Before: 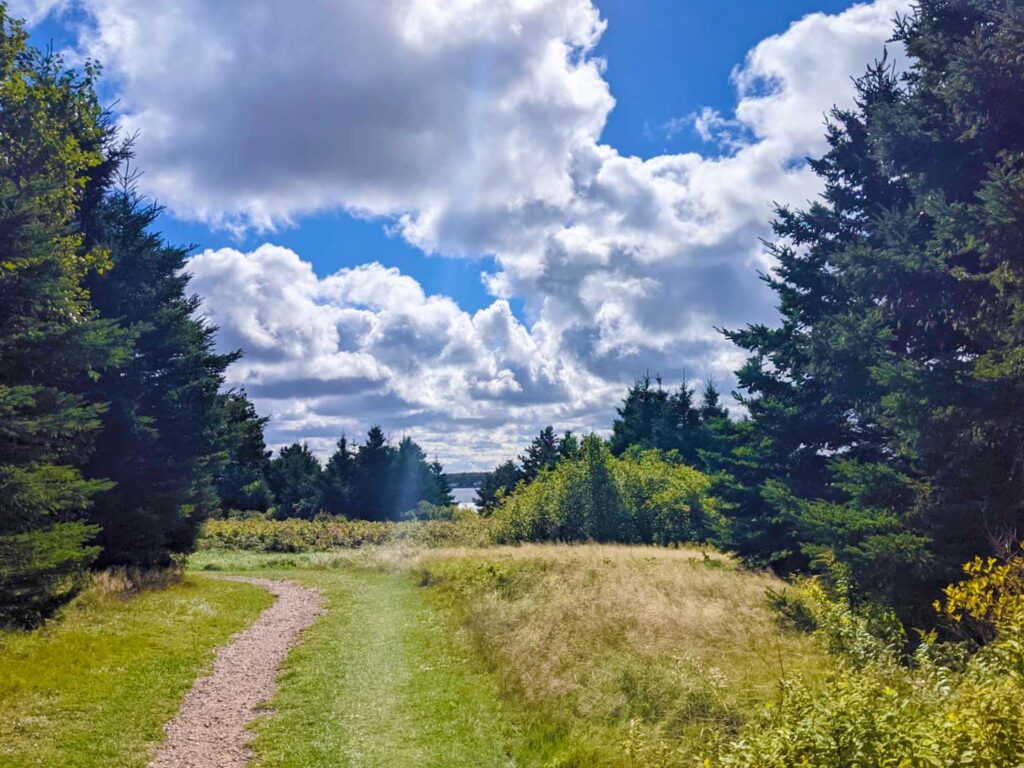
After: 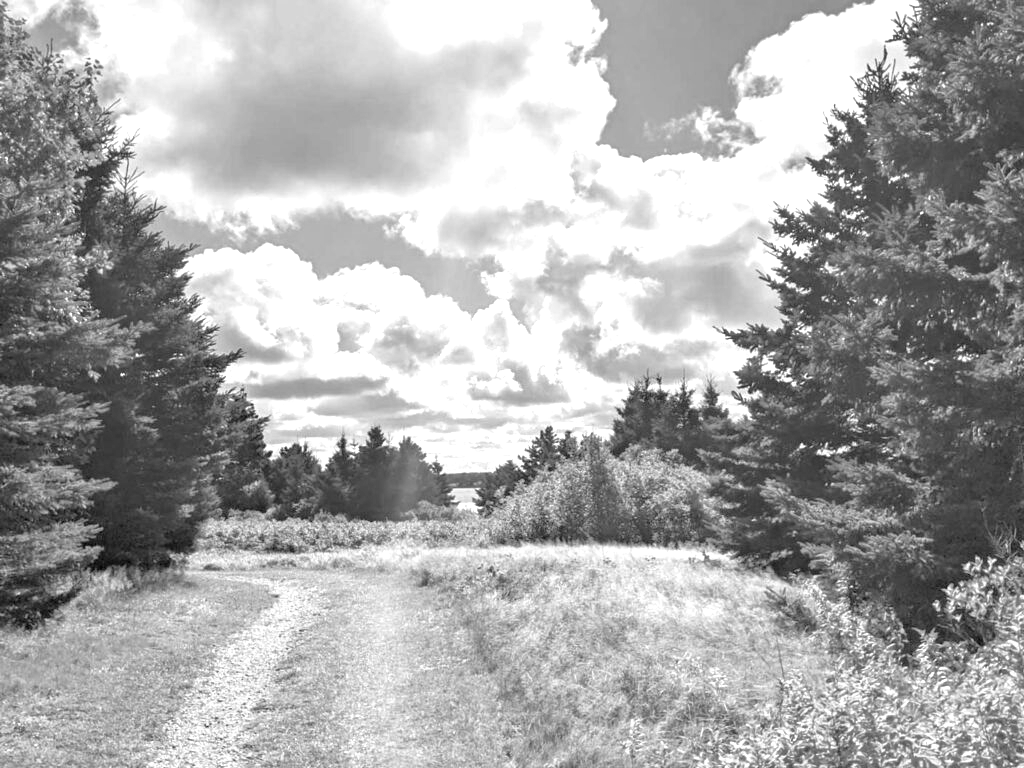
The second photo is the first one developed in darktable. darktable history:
exposure: black level correction 0, exposure 1.975 EV, compensate exposure bias true, compensate highlight preservation false
tone equalizer: -8 EV -0.002 EV, -7 EV 0.005 EV, -6 EV -0.008 EV, -5 EV 0.007 EV, -4 EV -0.042 EV, -3 EV -0.233 EV, -2 EV -0.662 EV, -1 EV -0.983 EV, +0 EV -0.969 EV, smoothing diameter 2%, edges refinement/feathering 20, mask exposure compensation -1.57 EV, filter diffusion 5
monochrome: a -3.63, b -0.465
